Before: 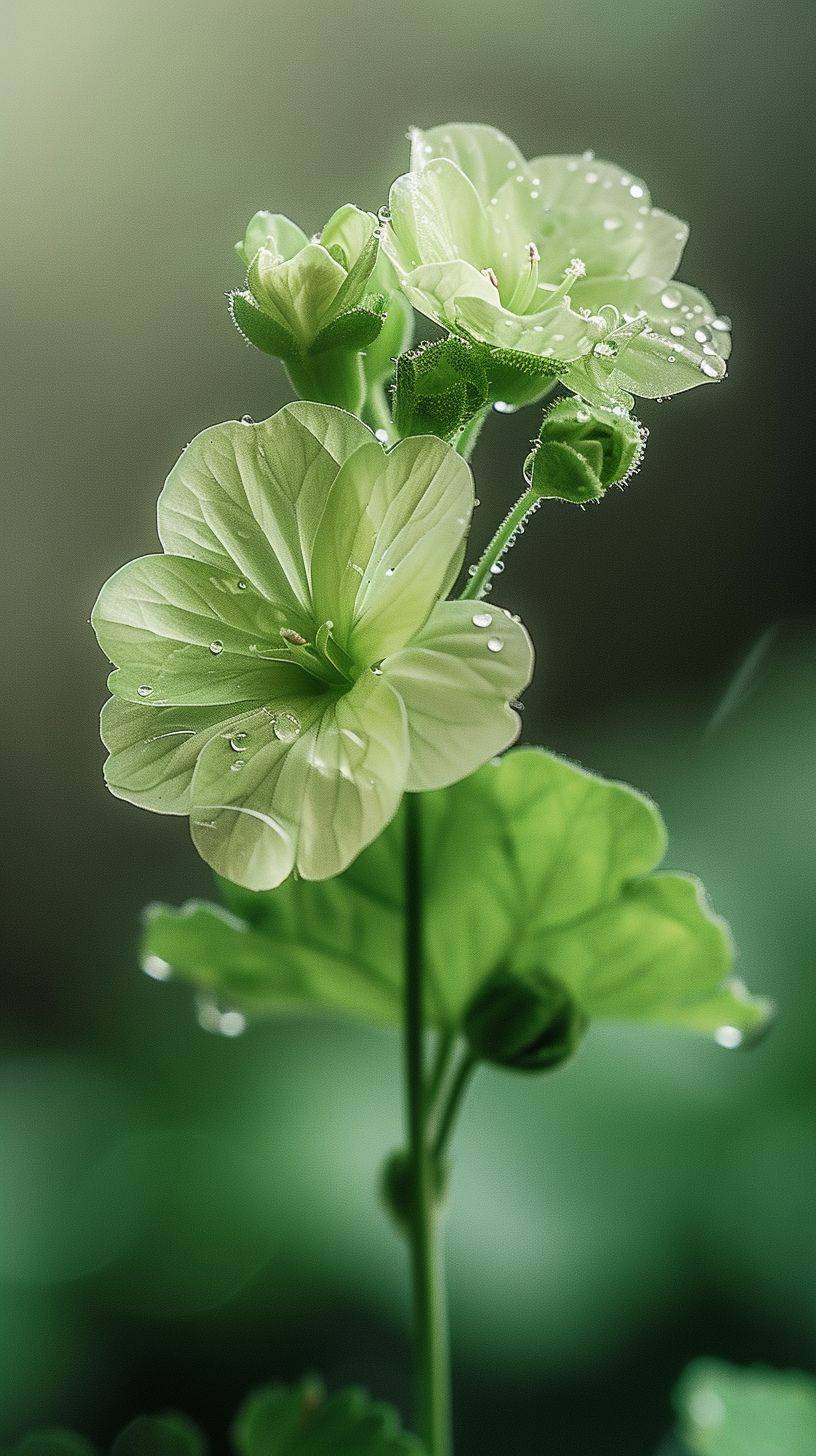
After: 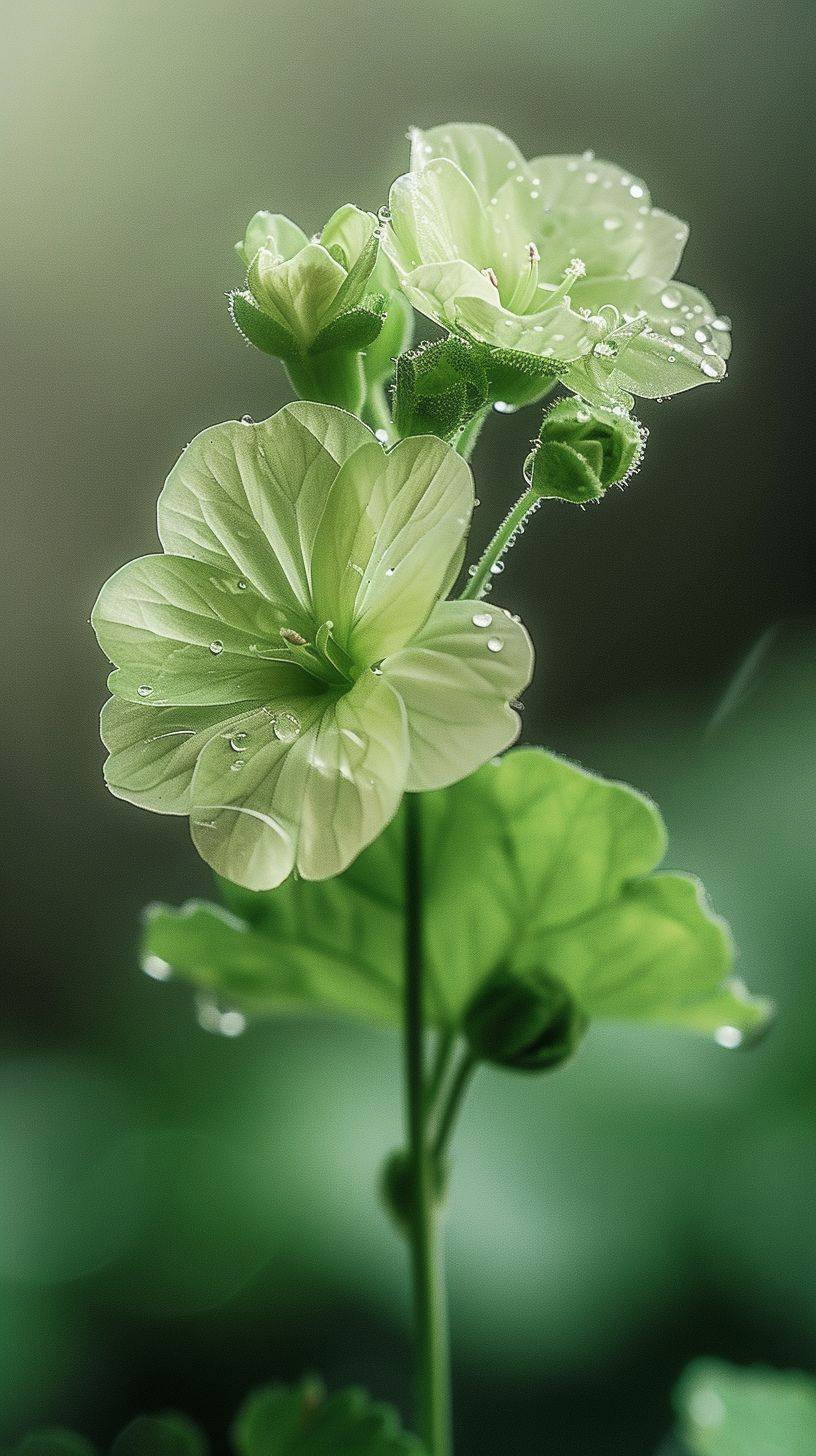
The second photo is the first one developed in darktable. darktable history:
haze removal: strength -0.047, adaptive false
